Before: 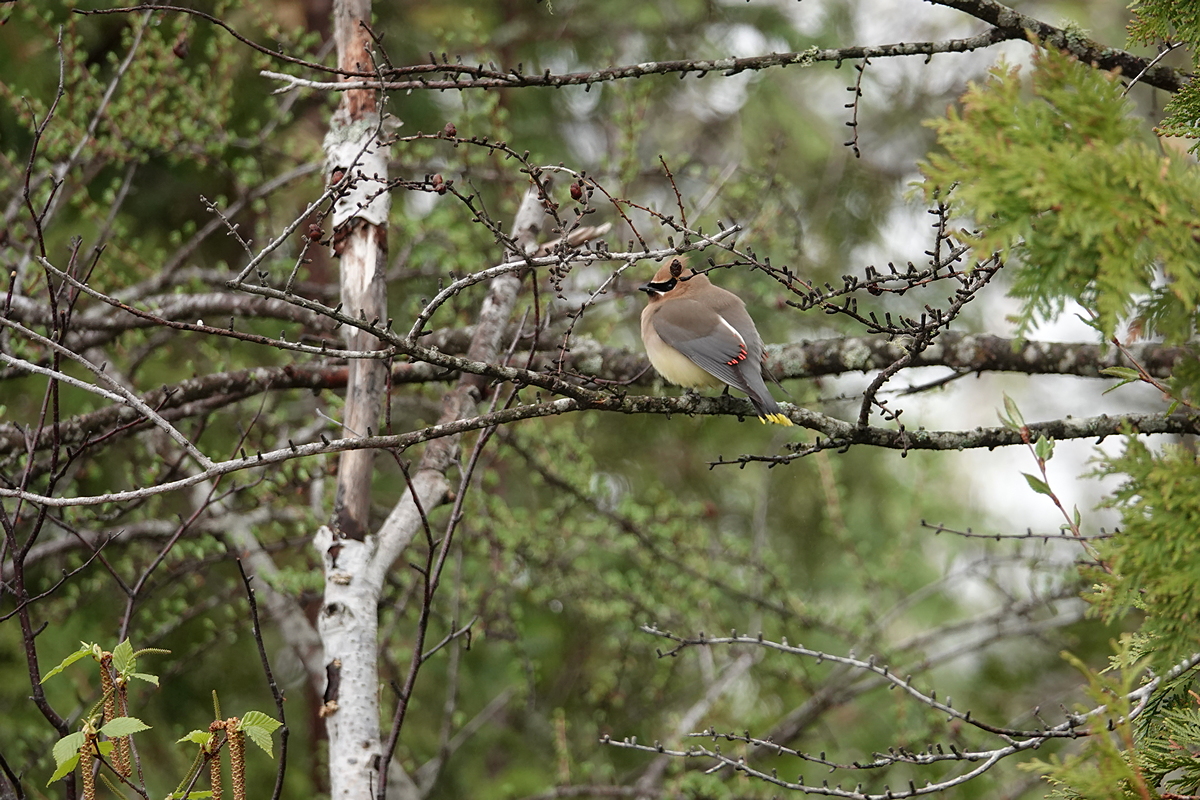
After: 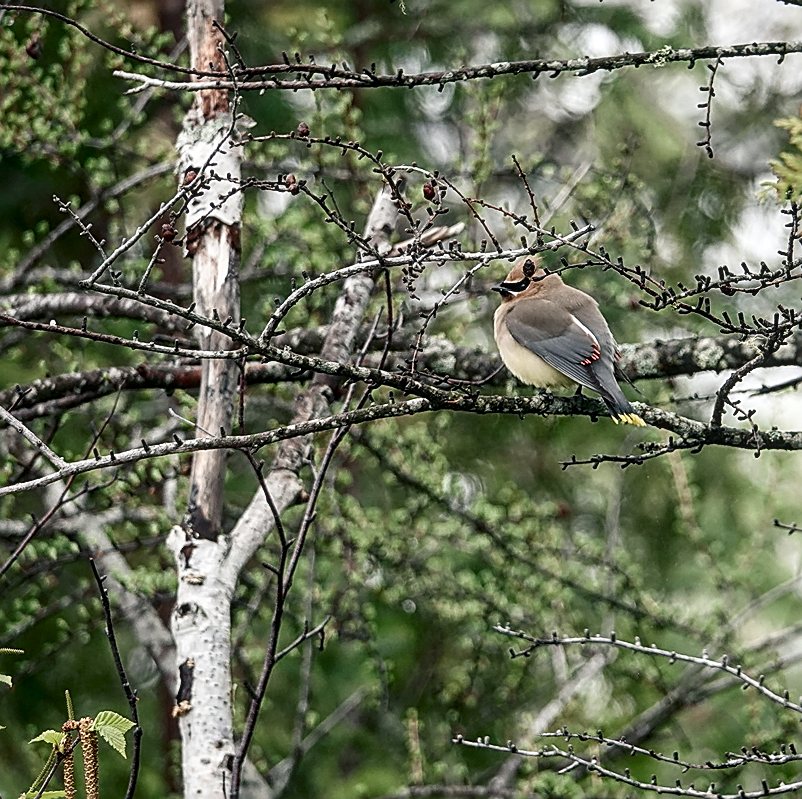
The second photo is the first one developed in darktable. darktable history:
sharpen: amount 0.749
crop and rotate: left 12.266%, right 20.831%
contrast brightness saturation: contrast 0.216
color balance rgb: shadows lift › chroma 7.562%, shadows lift › hue 244.2°, perceptual saturation grading › global saturation 0.63%, perceptual saturation grading › highlights -32.252%, perceptual saturation grading › mid-tones 5.324%, perceptual saturation grading › shadows 17.255%, contrast 4.892%
local contrast: on, module defaults
